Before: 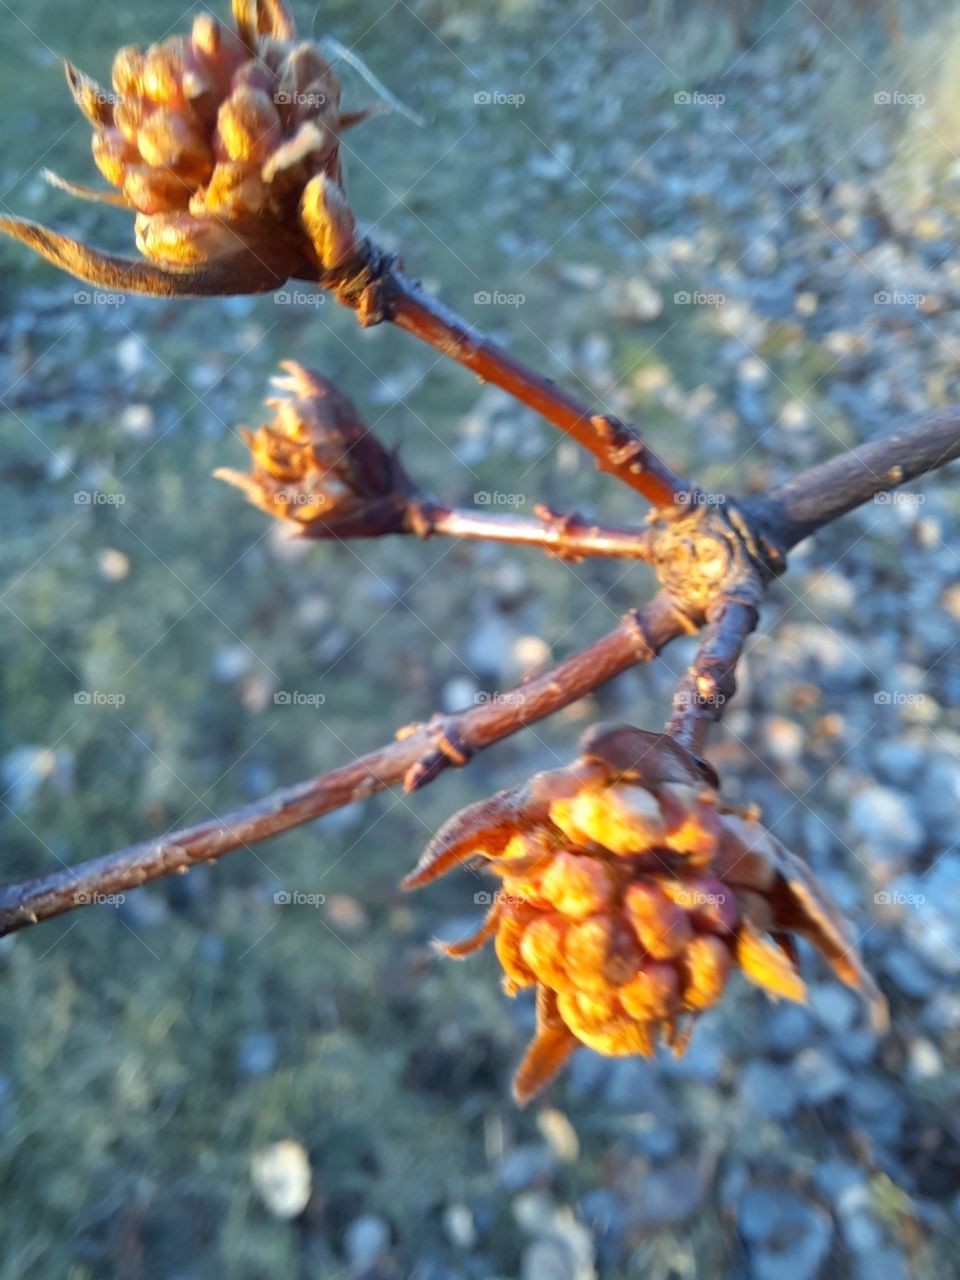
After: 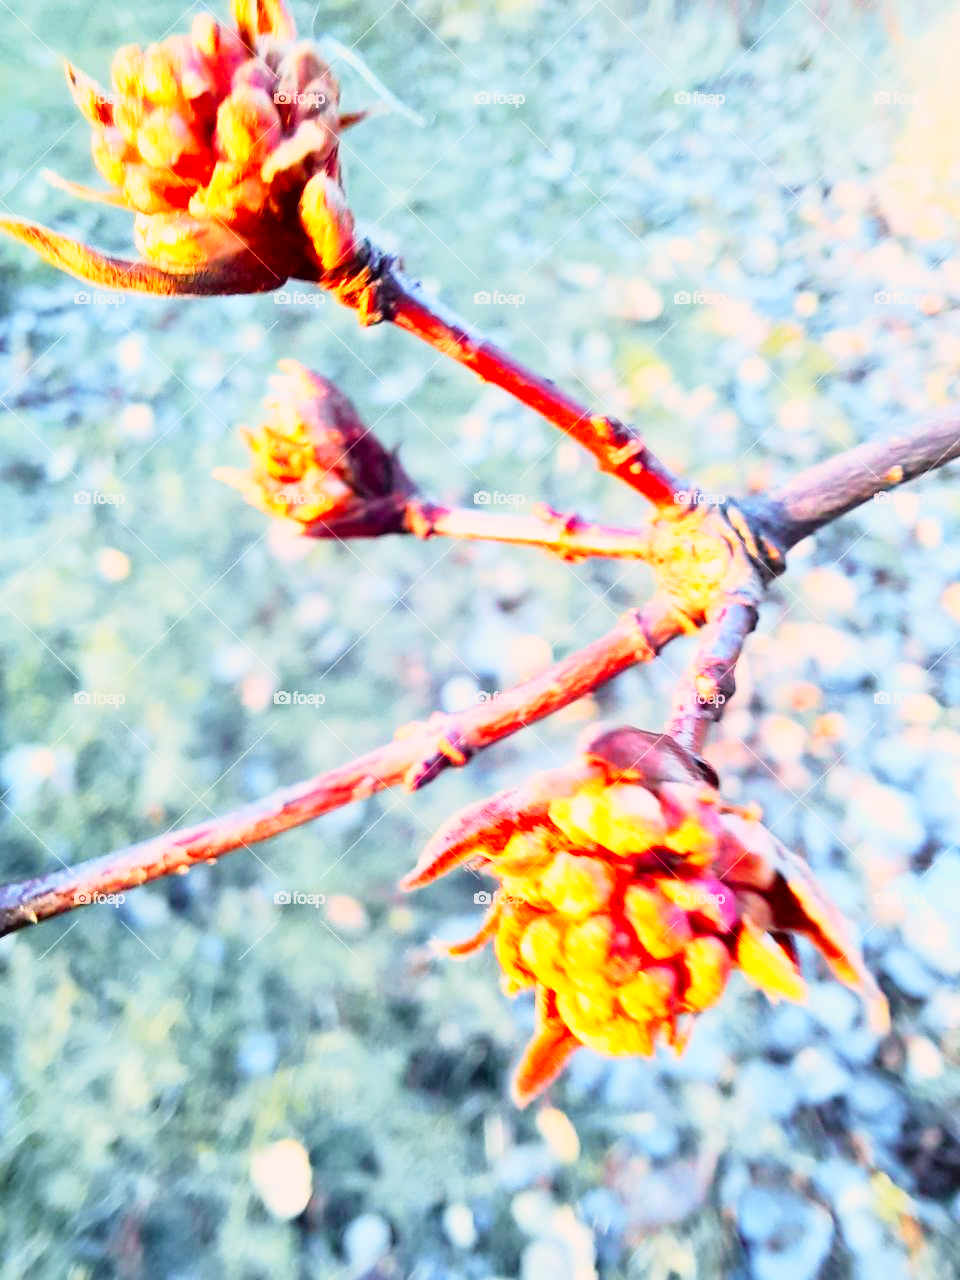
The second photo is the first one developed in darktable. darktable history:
base curve: curves: ch0 [(0, 0) (0.007, 0.004) (0.027, 0.03) (0.046, 0.07) (0.207, 0.54) (0.442, 0.872) (0.673, 0.972) (1, 1)], preserve colors none
color correction: highlights a* 8.11, highlights b* 4.1
tone curve: curves: ch0 [(0, 0.005) (0.103, 0.097) (0.18, 0.22) (0.378, 0.482) (0.504, 0.631) (0.663, 0.801) (0.834, 0.914) (1, 0.971)]; ch1 [(0, 0) (0.172, 0.123) (0.324, 0.253) (0.396, 0.388) (0.478, 0.461) (0.499, 0.498) (0.545, 0.587) (0.604, 0.692) (0.704, 0.818) (1, 1)]; ch2 [(0, 0) (0.411, 0.424) (0.496, 0.5) (0.521, 0.537) (0.555, 0.585) (0.628, 0.703) (1, 1)], color space Lab, independent channels, preserve colors none
